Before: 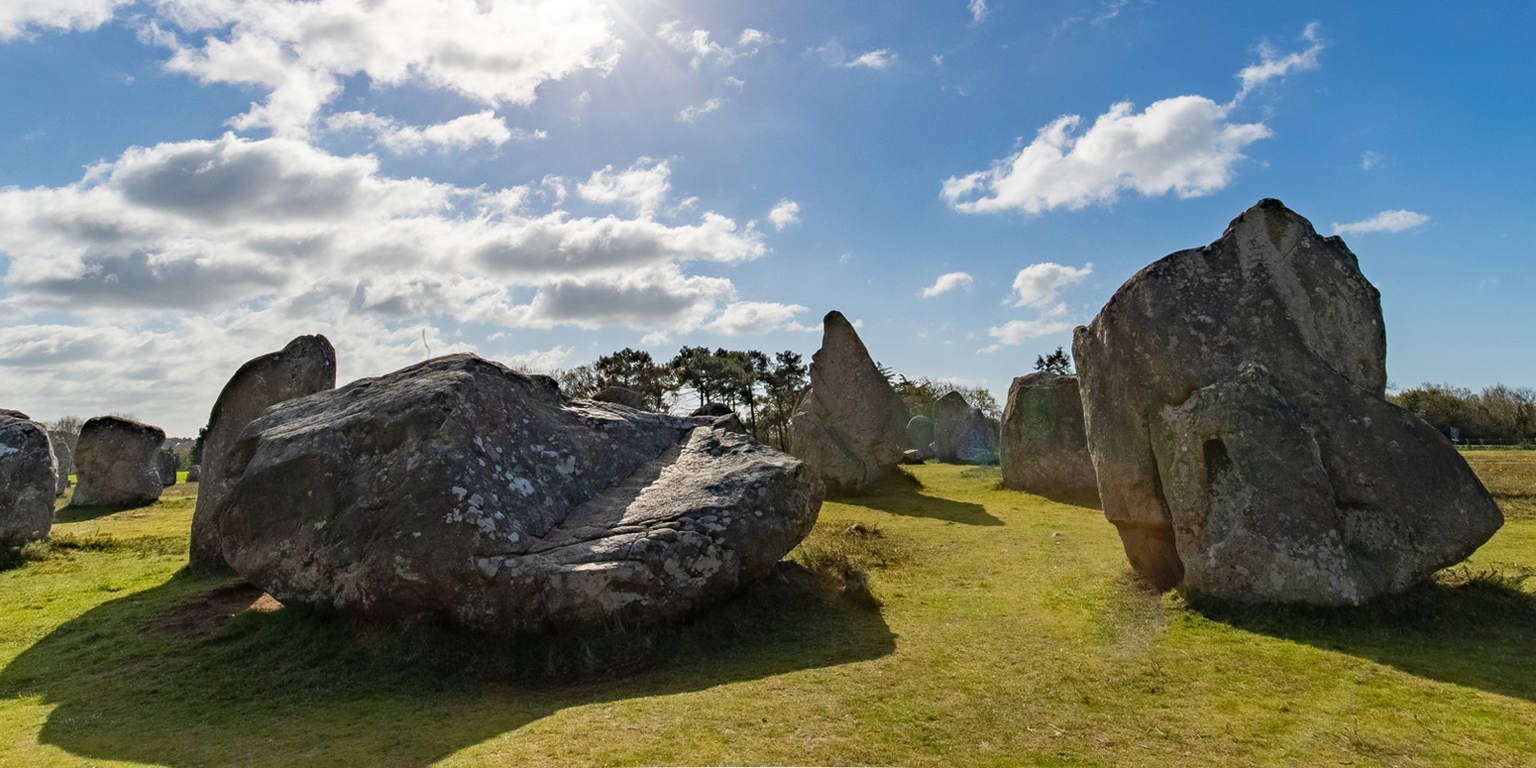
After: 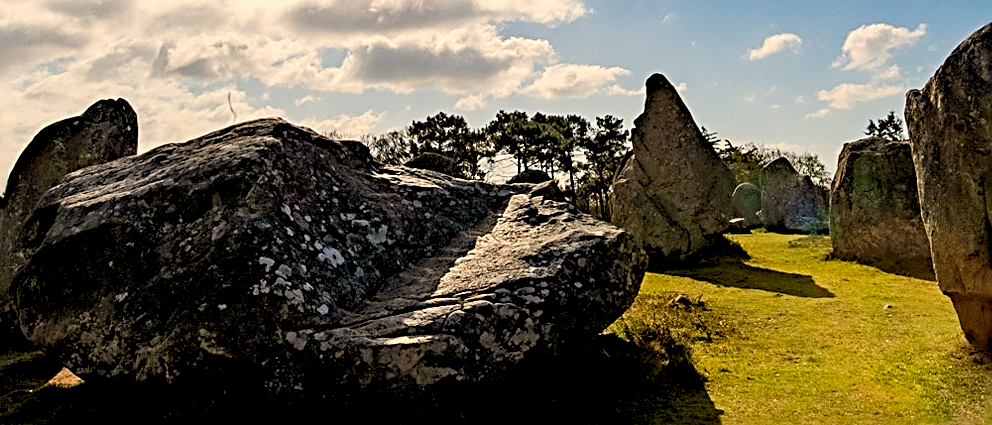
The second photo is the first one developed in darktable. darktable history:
exposure: compensate highlight preservation false
rgb levels: levels [[0.027, 0.429, 0.996], [0, 0.5, 1], [0, 0.5, 1]]
contrast brightness saturation: contrast 0.13, brightness -0.24, saturation 0.14
sharpen: radius 2.817, amount 0.715
crop: left 13.312%, top 31.28%, right 24.627%, bottom 15.582%
color correction: highlights a* 3.84, highlights b* 5.07
white balance: red 1.045, blue 0.932
